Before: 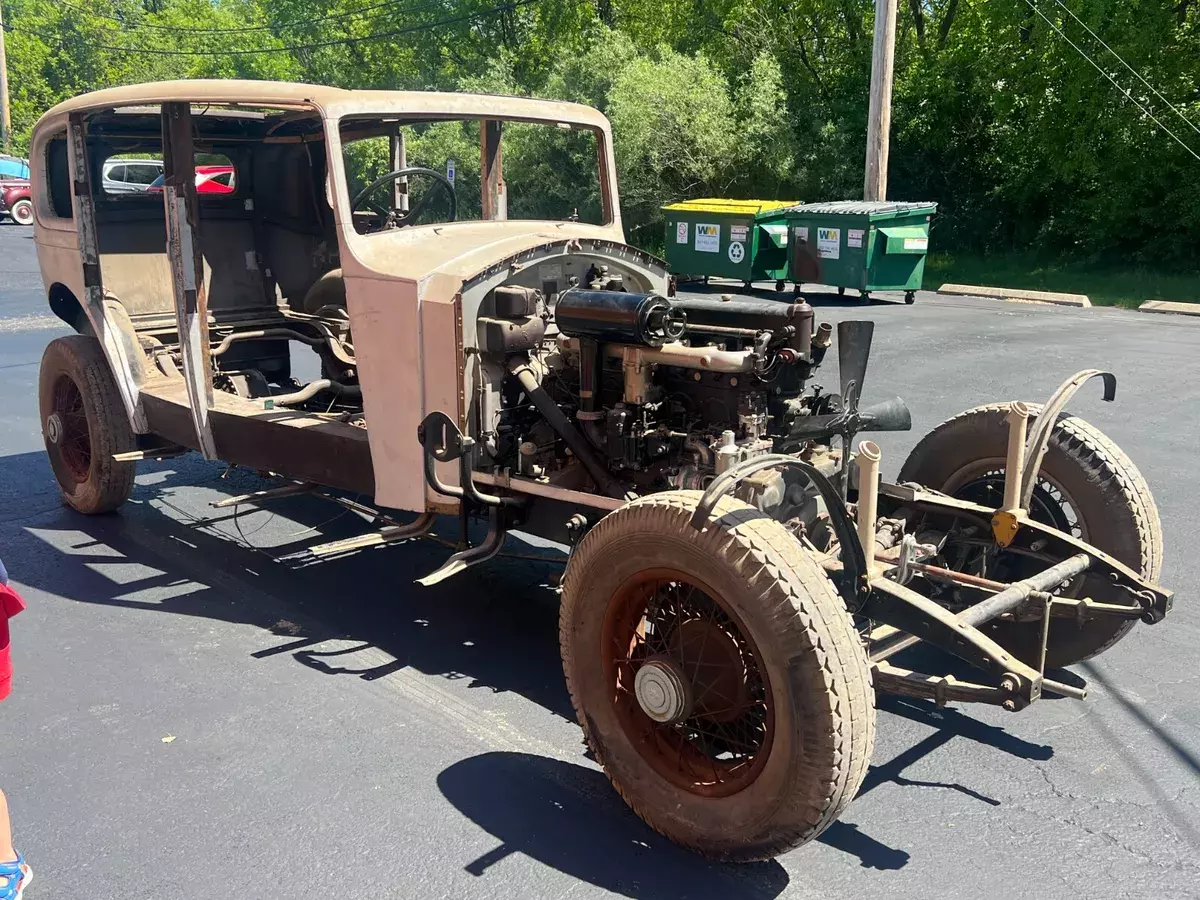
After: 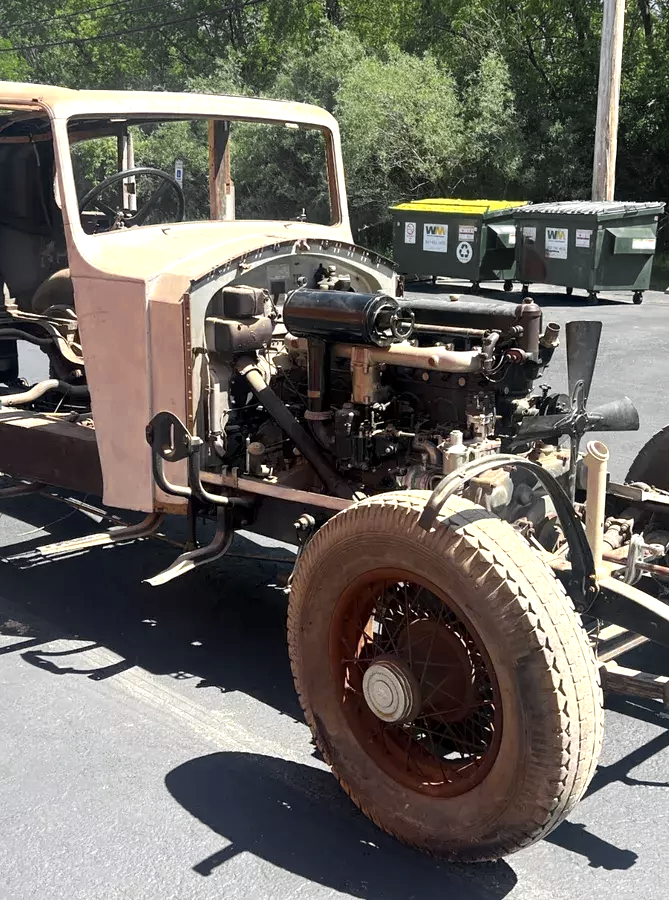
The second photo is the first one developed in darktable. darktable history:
crop and rotate: left 22.677%, right 21.547%
exposure: black level correction 0.001, exposure 0.5 EV, compensate exposure bias true, compensate highlight preservation false
color zones: curves: ch0 [(0.035, 0.242) (0.25, 0.5) (0.384, 0.214) (0.488, 0.255) (0.75, 0.5)]; ch1 [(0.063, 0.379) (0.25, 0.5) (0.354, 0.201) (0.489, 0.085) (0.729, 0.271)]; ch2 [(0.25, 0.5) (0.38, 0.517) (0.442, 0.51) (0.735, 0.456)]
